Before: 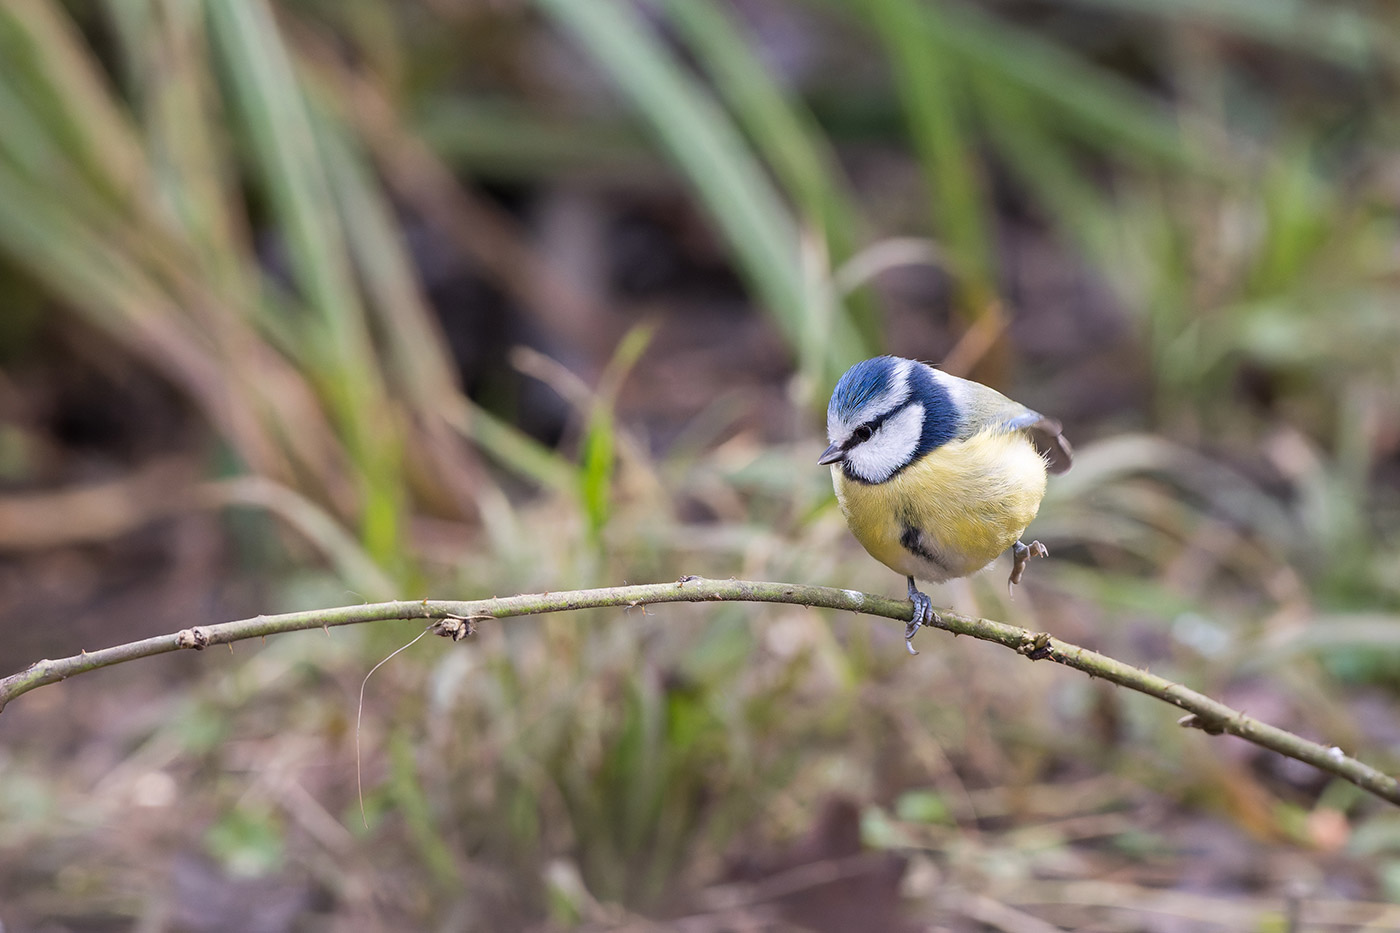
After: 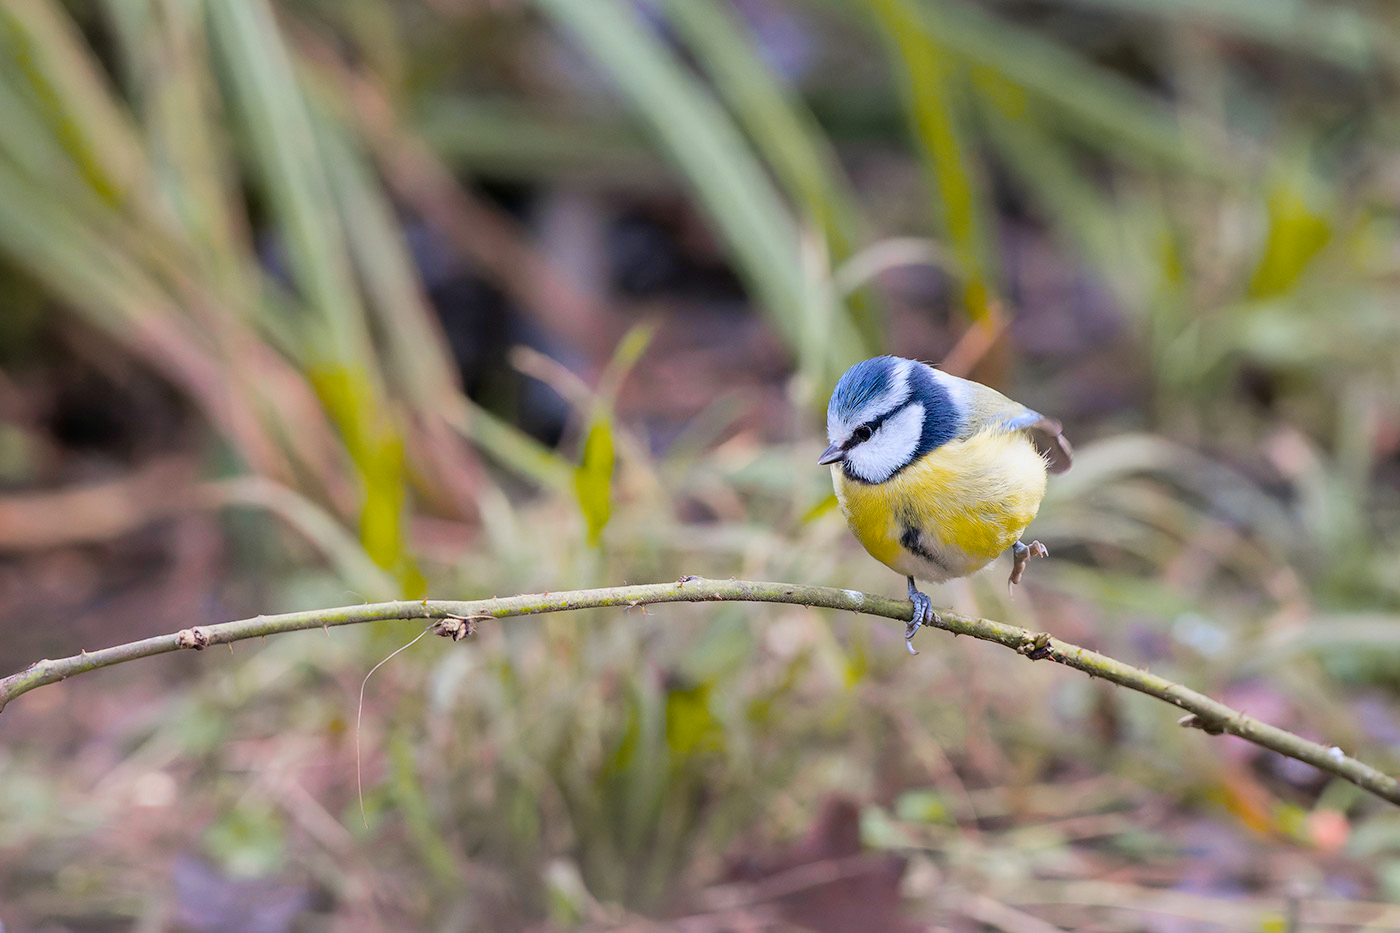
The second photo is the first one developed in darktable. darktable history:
color balance rgb: perceptual saturation grading › global saturation 25%, global vibrance 20%
tone curve: curves: ch0 [(0, 0) (0.07, 0.052) (0.23, 0.254) (0.486, 0.53) (0.822, 0.825) (0.994, 0.955)]; ch1 [(0, 0) (0.226, 0.261) (0.379, 0.442) (0.469, 0.472) (0.495, 0.495) (0.514, 0.504) (0.561, 0.568) (0.59, 0.612) (1, 1)]; ch2 [(0, 0) (0.269, 0.299) (0.459, 0.441) (0.498, 0.499) (0.523, 0.52) (0.586, 0.569) (0.635, 0.617) (0.659, 0.681) (0.718, 0.764) (1, 1)], color space Lab, independent channels, preserve colors none
